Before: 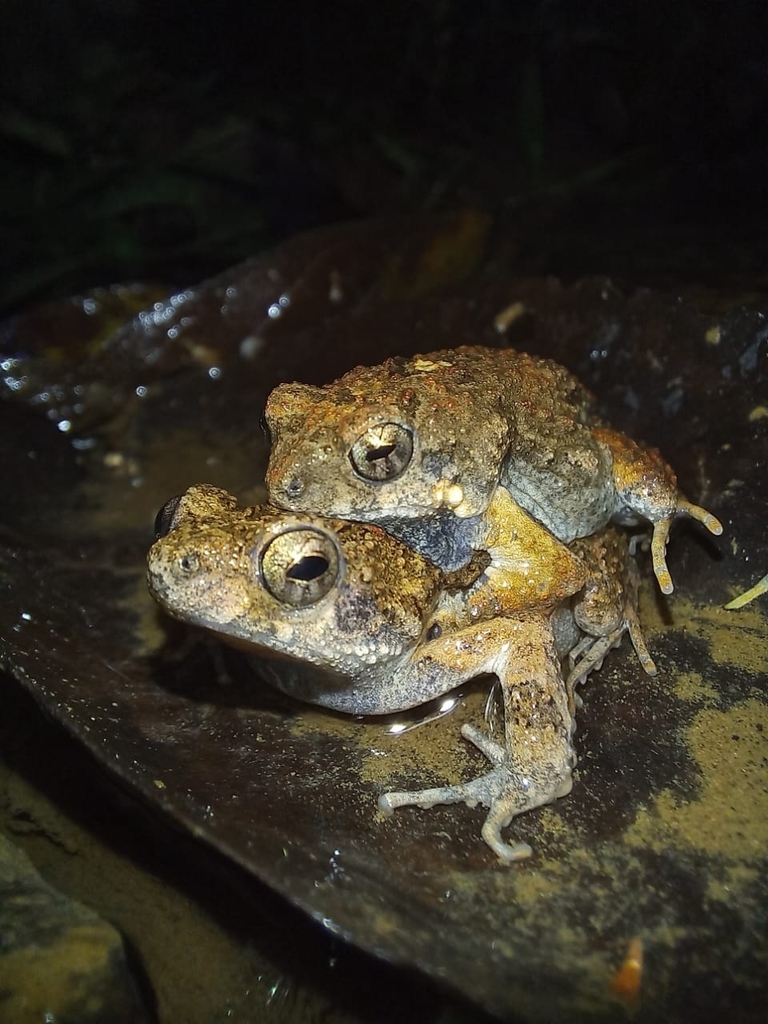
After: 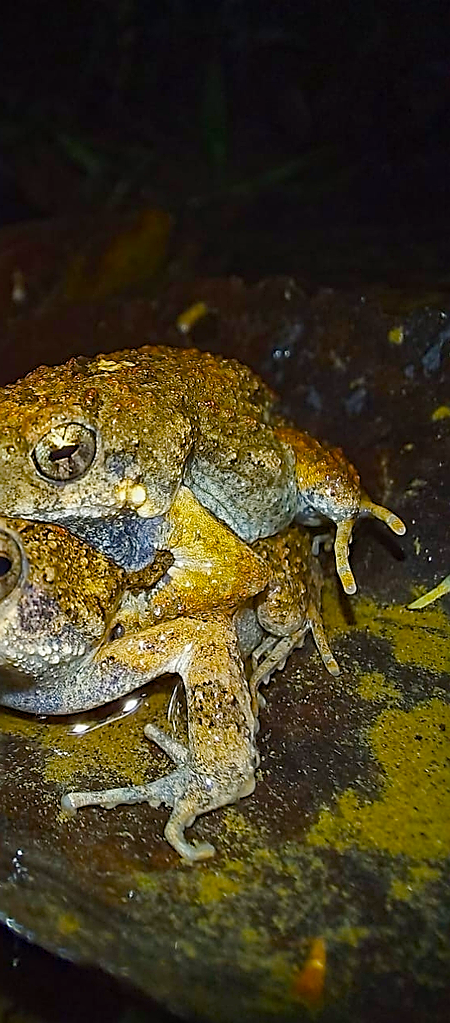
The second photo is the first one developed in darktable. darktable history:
haze removal: compatibility mode true, adaptive false
crop: left 41.31%
color balance rgb: linear chroma grading › global chroma 8.719%, perceptual saturation grading › global saturation 39.451%, perceptual saturation grading › highlights -24.798%, perceptual saturation grading › mid-tones 35.04%, perceptual saturation grading › shadows 34.524%, contrast -9.426%
exposure: compensate exposure bias true, compensate highlight preservation false
vignetting: brightness -0.309, saturation -0.05
sharpen: amount 0.885
